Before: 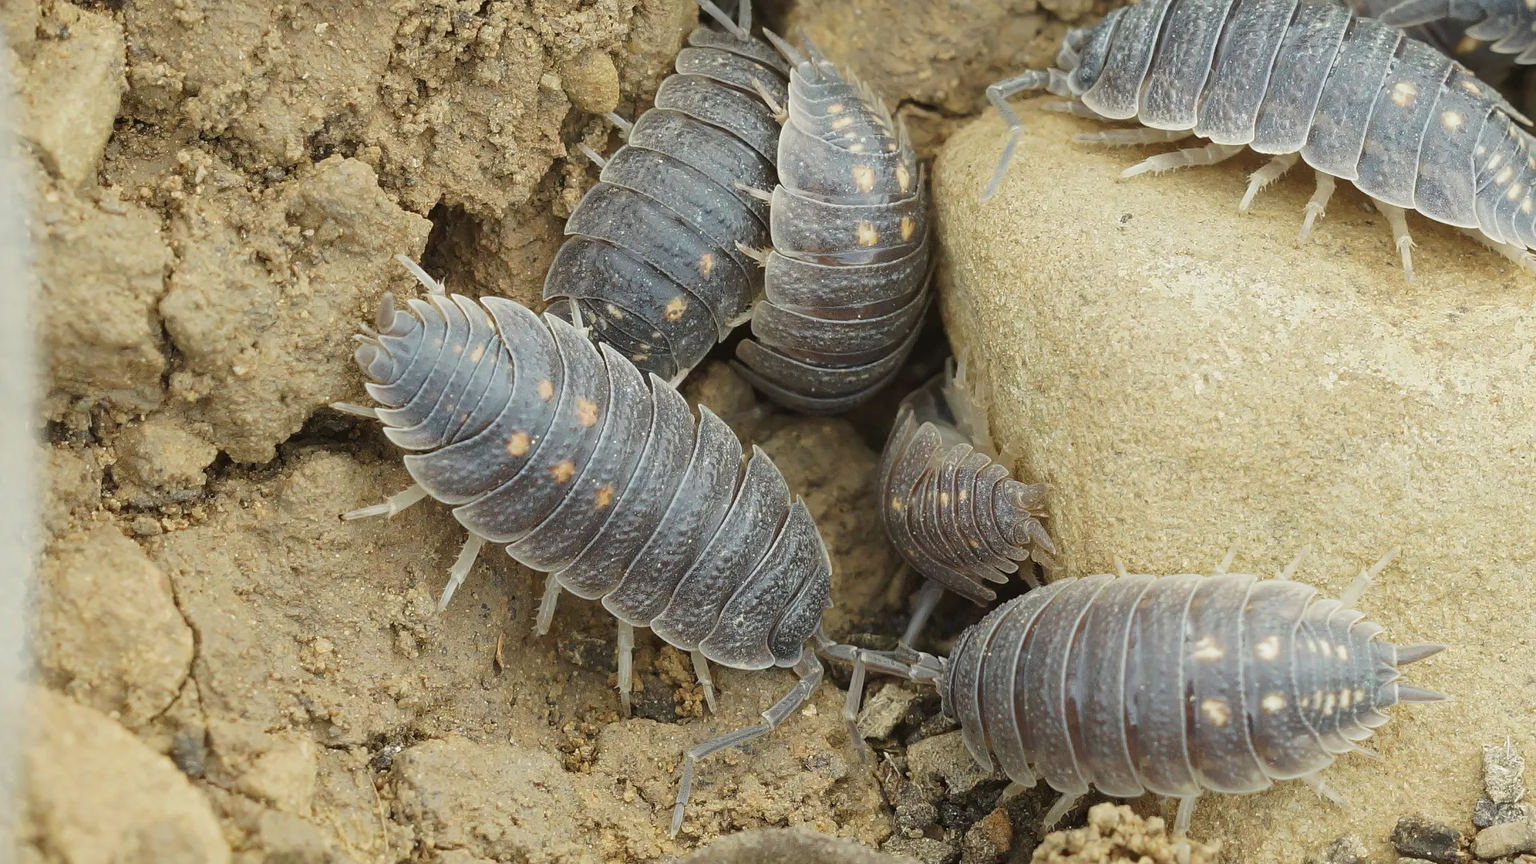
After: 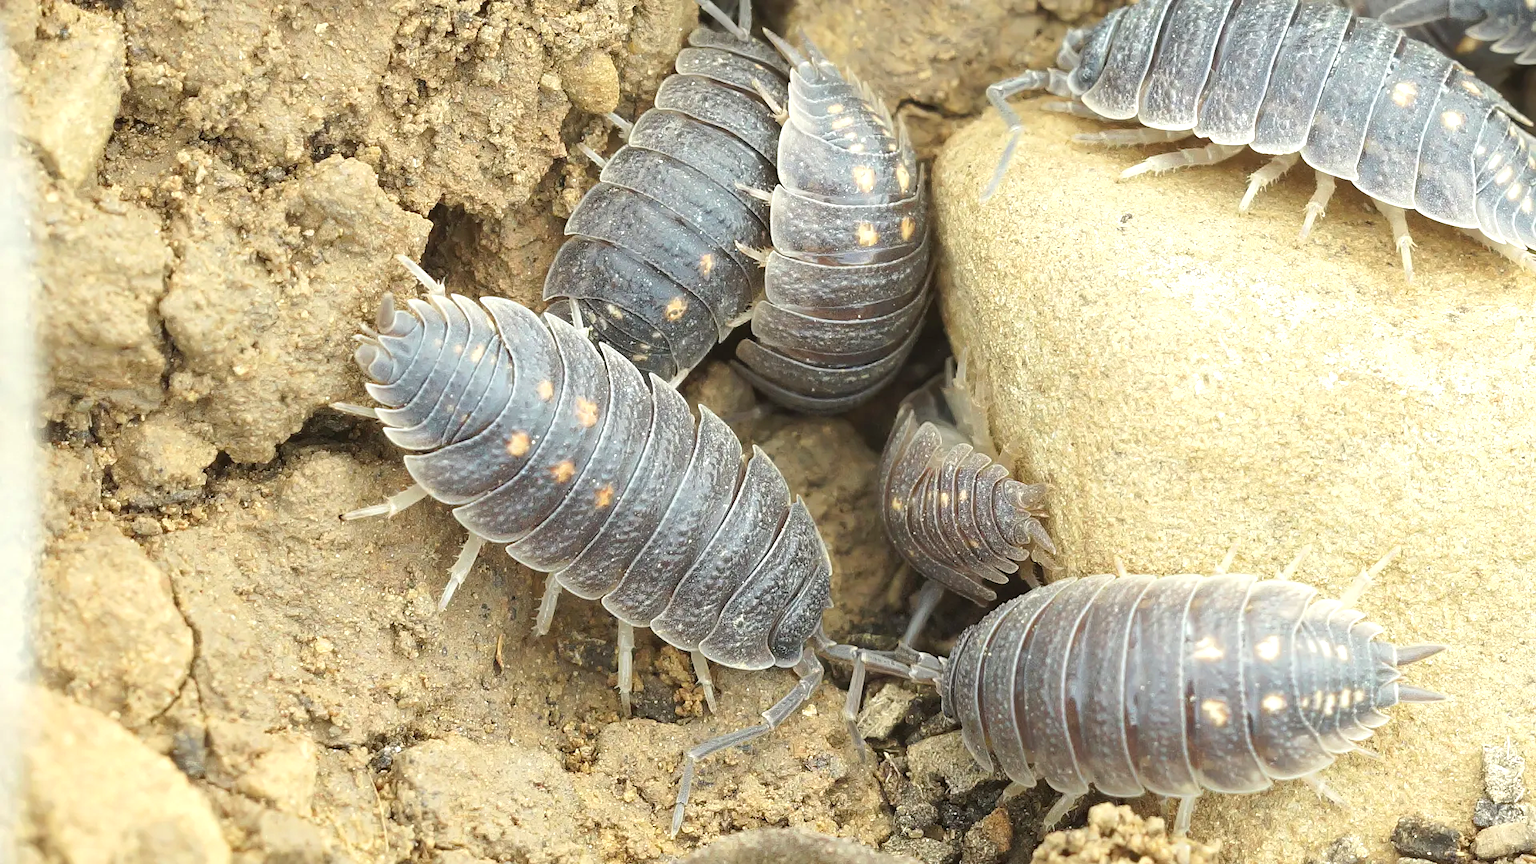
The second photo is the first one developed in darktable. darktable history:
exposure: exposure 0.732 EV, compensate highlight preservation false
color correction: highlights a* -0.127, highlights b* 0.128
